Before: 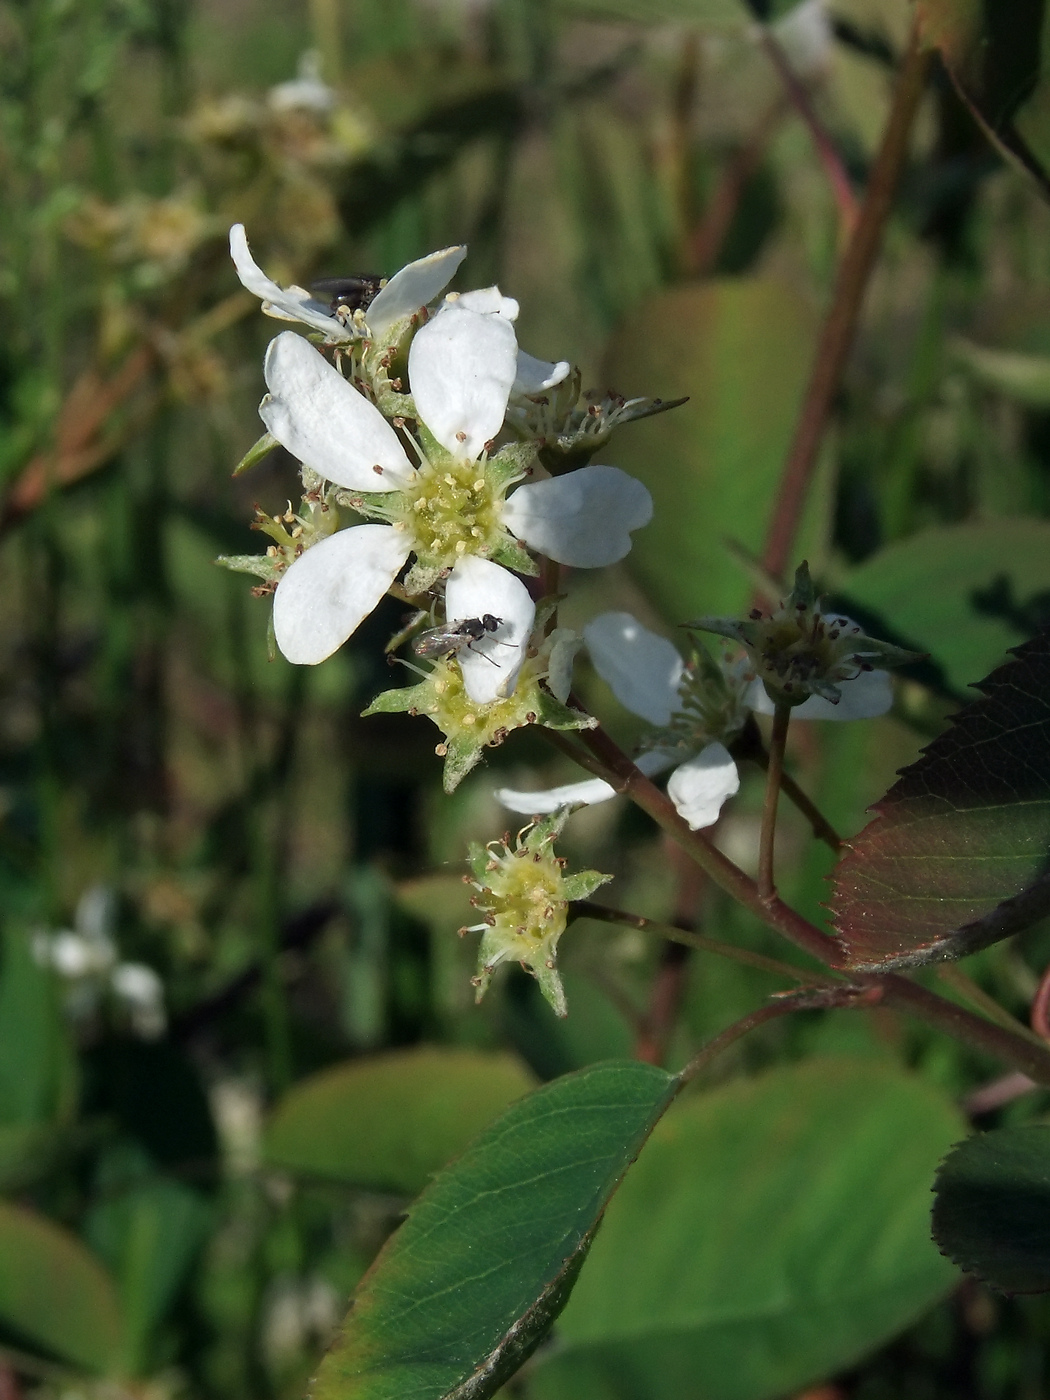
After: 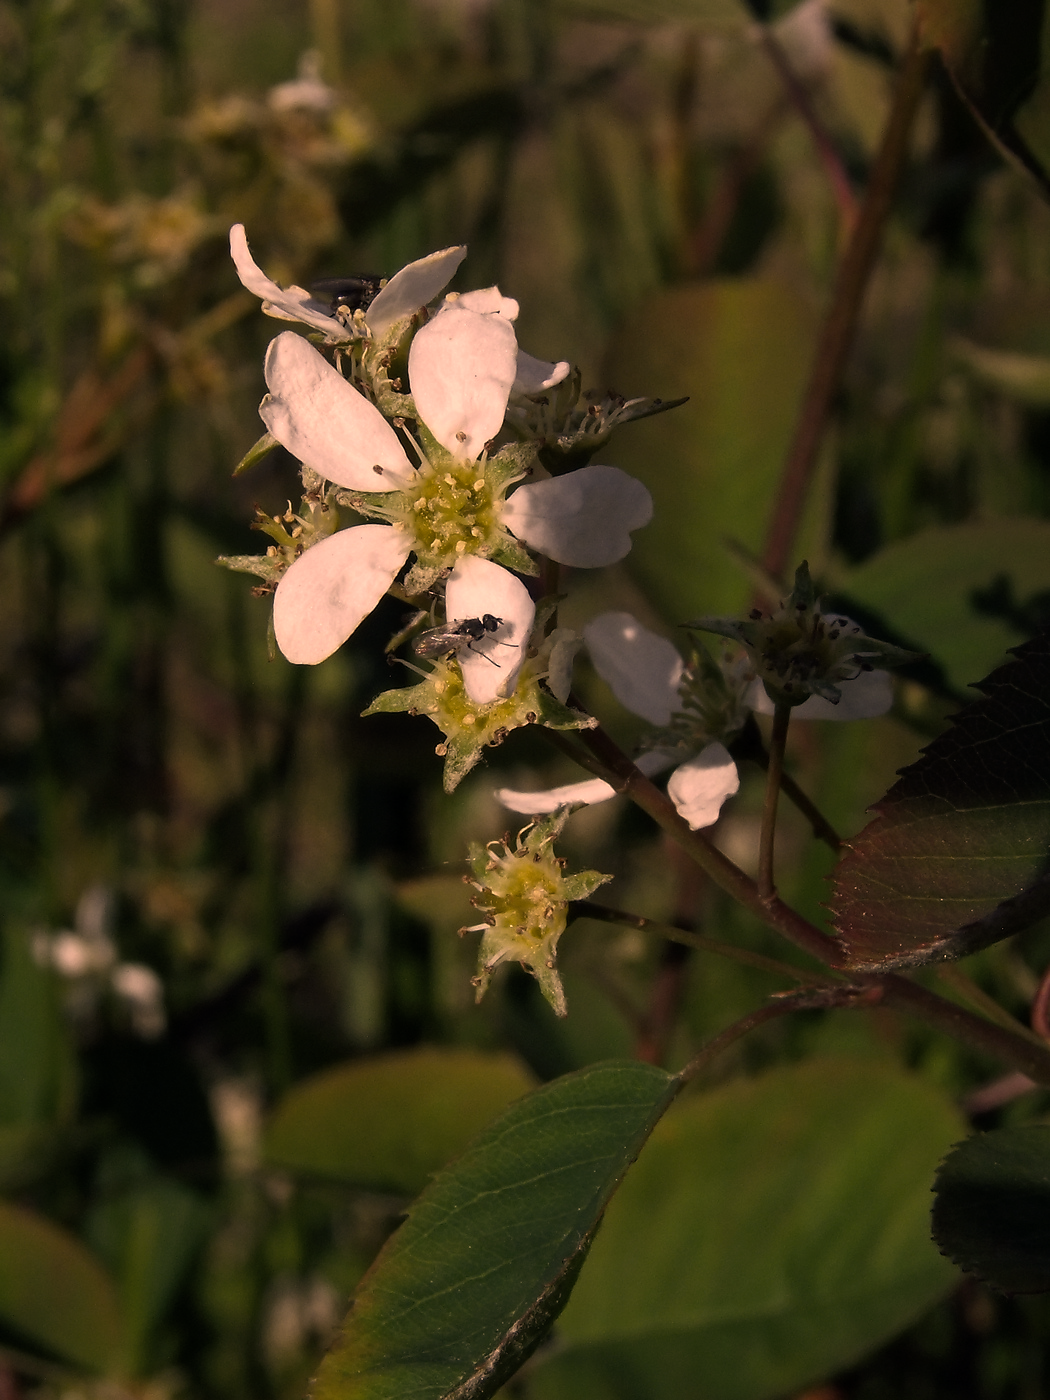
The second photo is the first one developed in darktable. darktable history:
color balance rgb: power › hue 73.48°, perceptual saturation grading › global saturation 30.217%, perceptual brilliance grading › global brilliance 14.509%, perceptual brilliance grading › shadows -35.354%
color correction: highlights a* 39.93, highlights b* 39.55, saturation 0.687
exposure: compensate exposure bias true, compensate highlight preservation false
